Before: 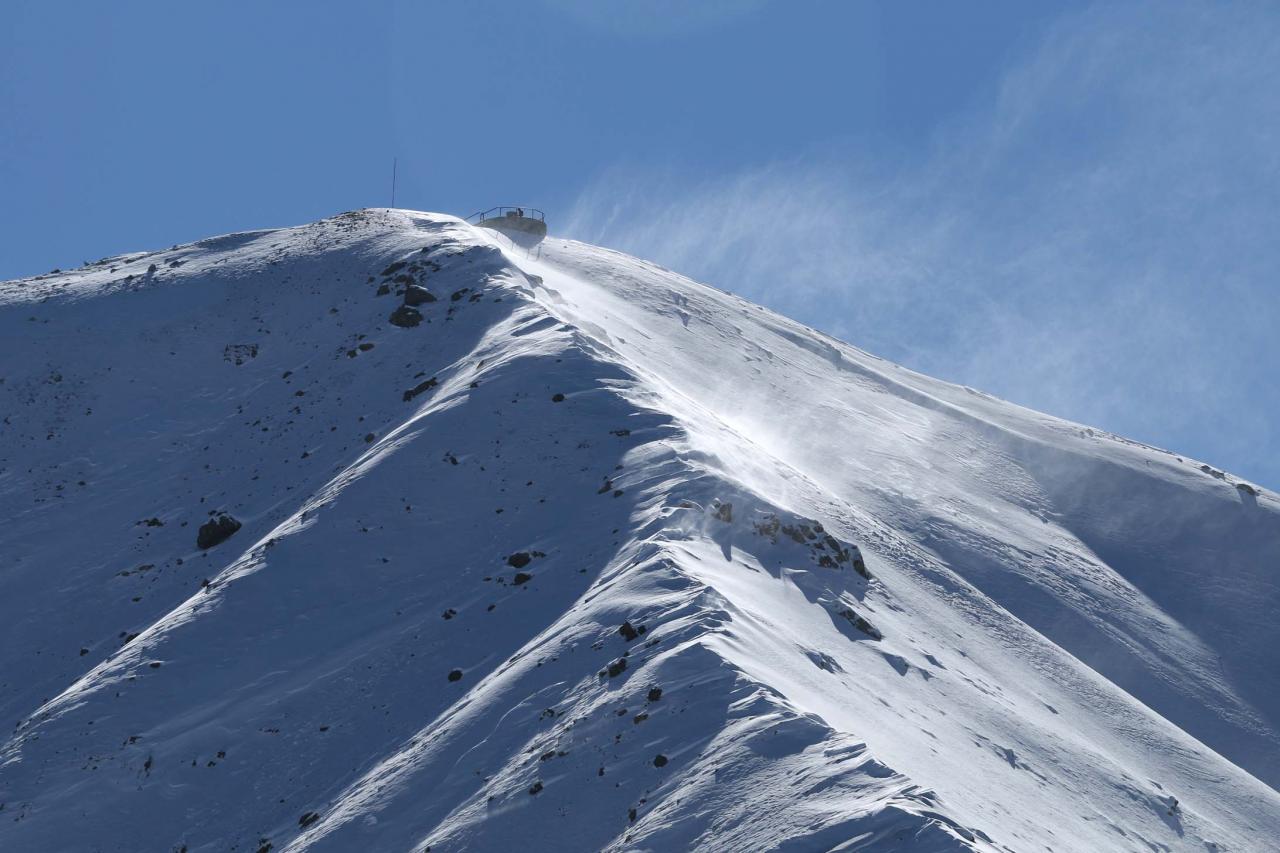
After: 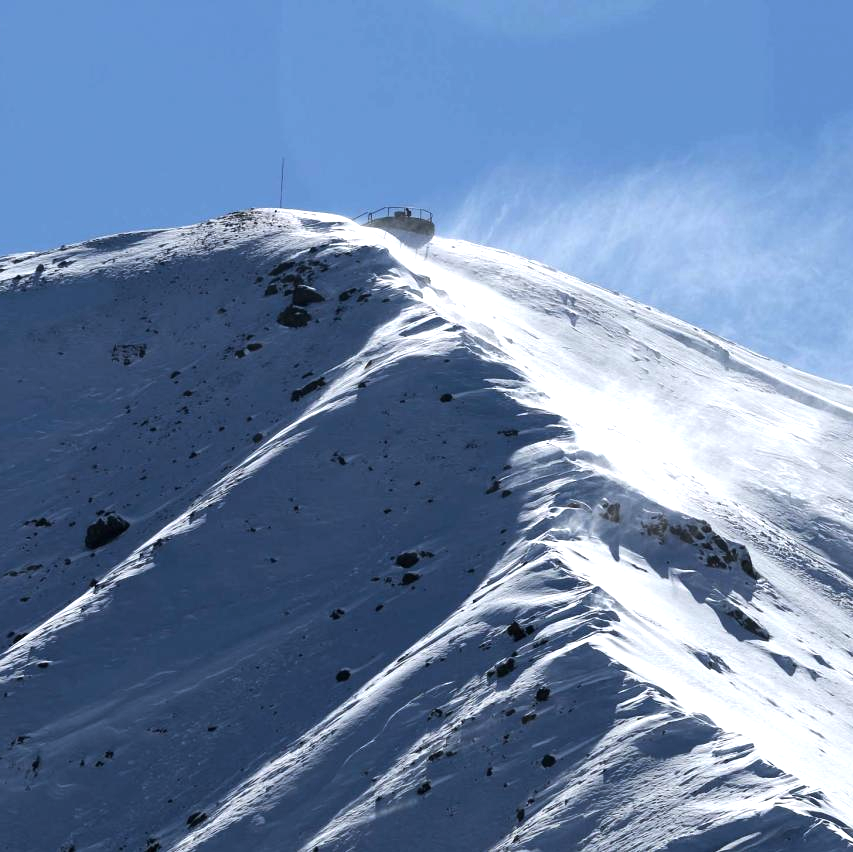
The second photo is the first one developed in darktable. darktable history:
exposure: black level correction 0.005, exposure 0.001 EV, compensate highlight preservation false
crop and rotate: left 8.786%, right 24.548%
tone equalizer: -8 EV -0.75 EV, -7 EV -0.7 EV, -6 EV -0.6 EV, -5 EV -0.4 EV, -3 EV 0.4 EV, -2 EV 0.6 EV, -1 EV 0.7 EV, +0 EV 0.75 EV, edges refinement/feathering 500, mask exposure compensation -1.57 EV, preserve details no
